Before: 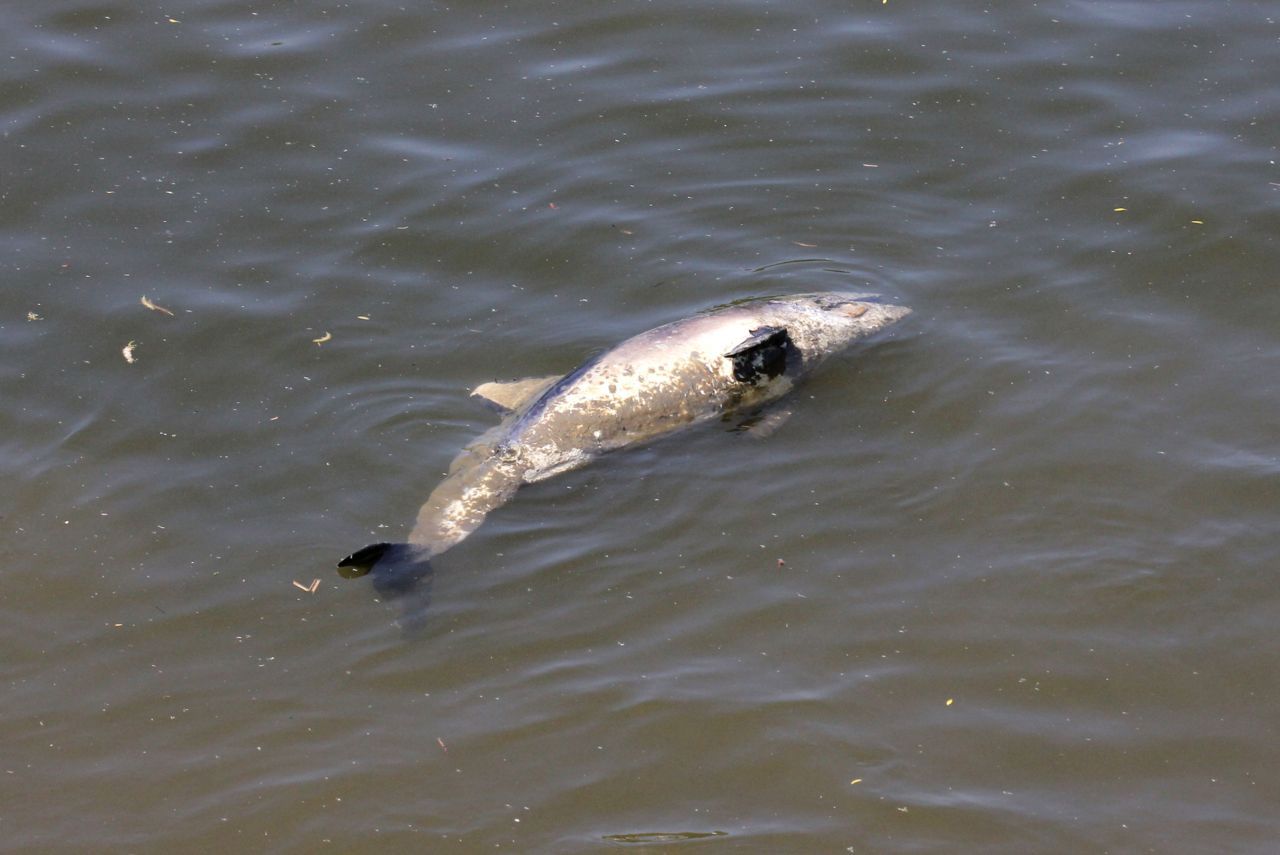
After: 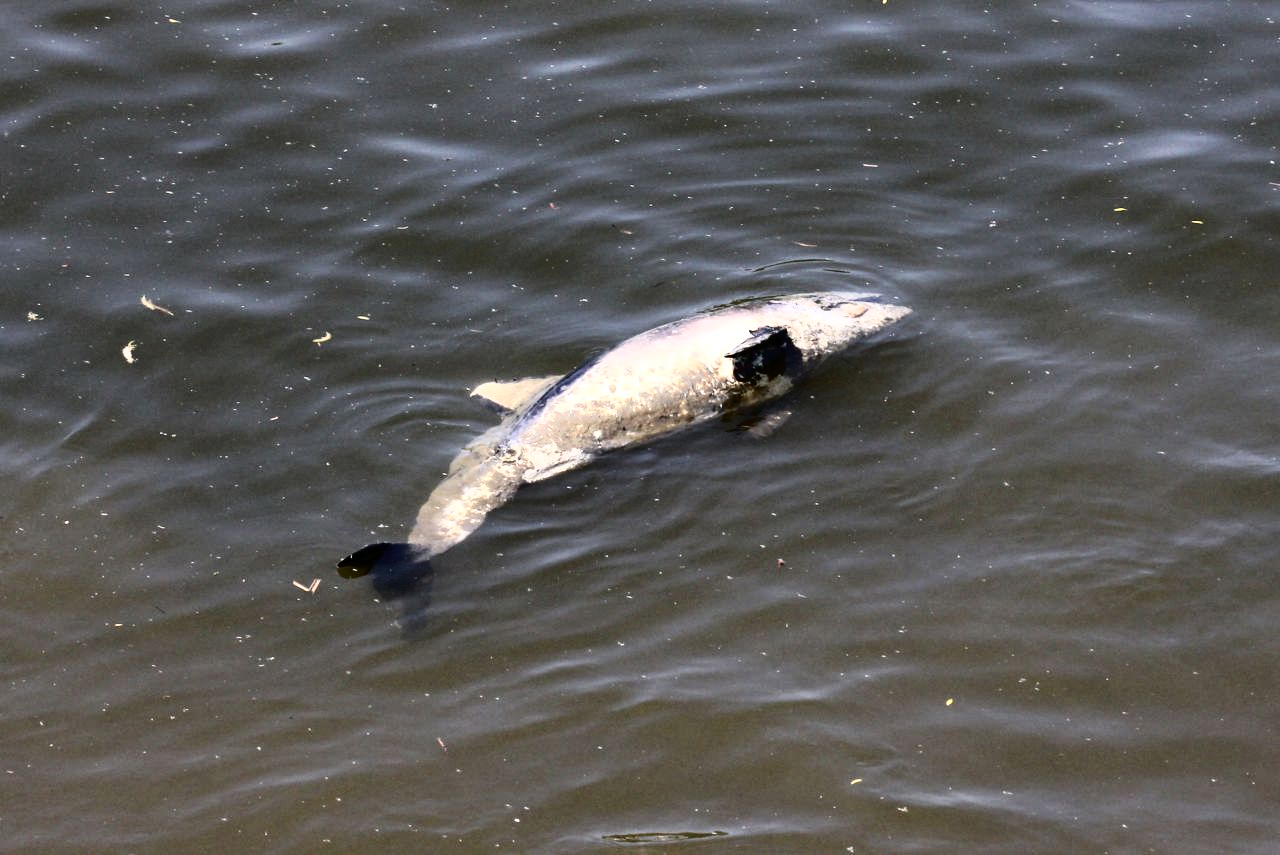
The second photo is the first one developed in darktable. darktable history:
tone curve: curves: ch0 [(0, 0) (0.003, 0.003) (0.011, 0.006) (0.025, 0.01) (0.044, 0.016) (0.069, 0.02) (0.1, 0.025) (0.136, 0.034) (0.177, 0.051) (0.224, 0.08) (0.277, 0.131) (0.335, 0.209) (0.399, 0.328) (0.468, 0.47) (0.543, 0.629) (0.623, 0.788) (0.709, 0.903) (0.801, 0.965) (0.898, 0.989) (1, 1)], color space Lab, independent channels, preserve colors none
